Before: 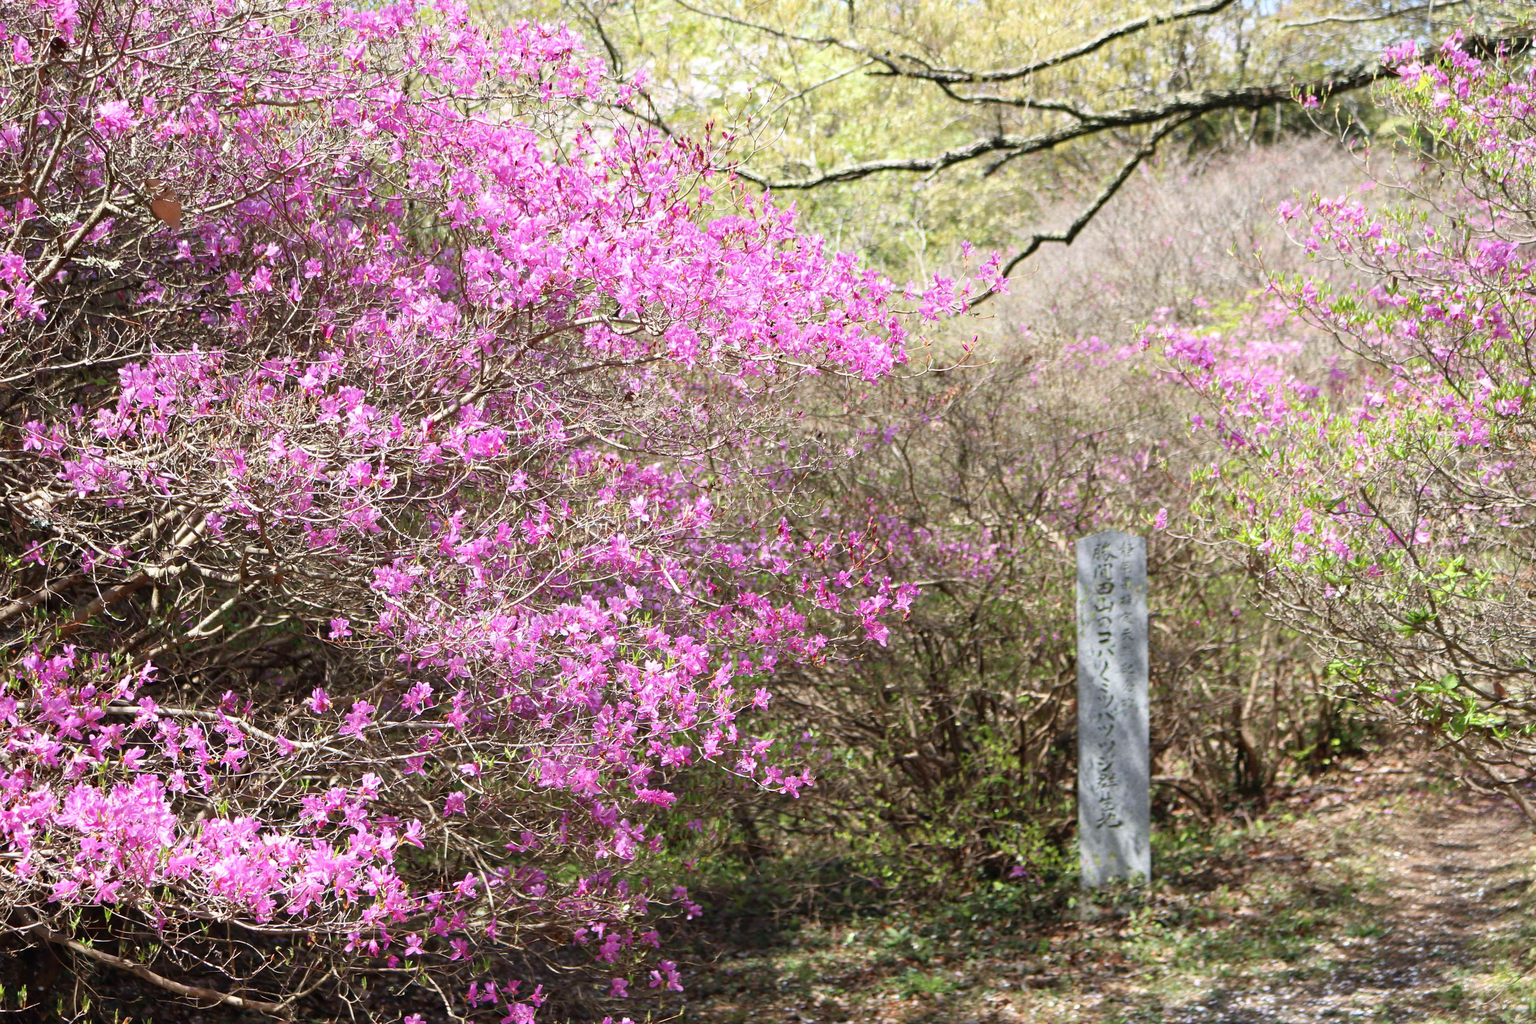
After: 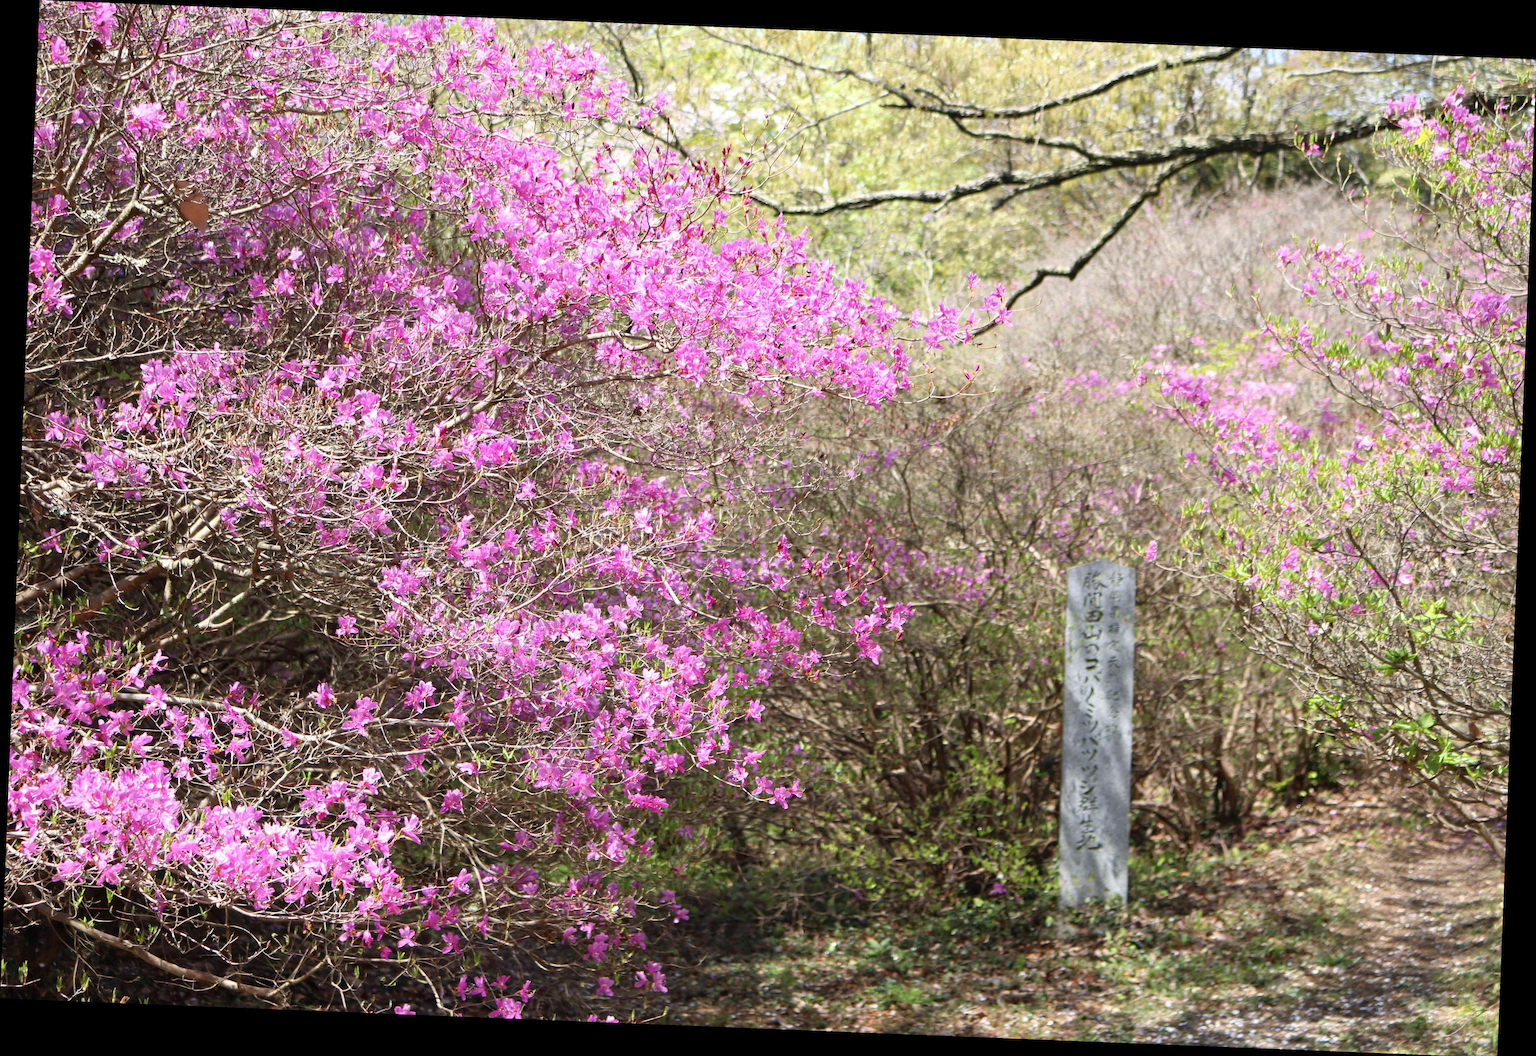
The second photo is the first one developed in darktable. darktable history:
rotate and perspective: rotation 2.27°, automatic cropping off
white balance: emerald 1
